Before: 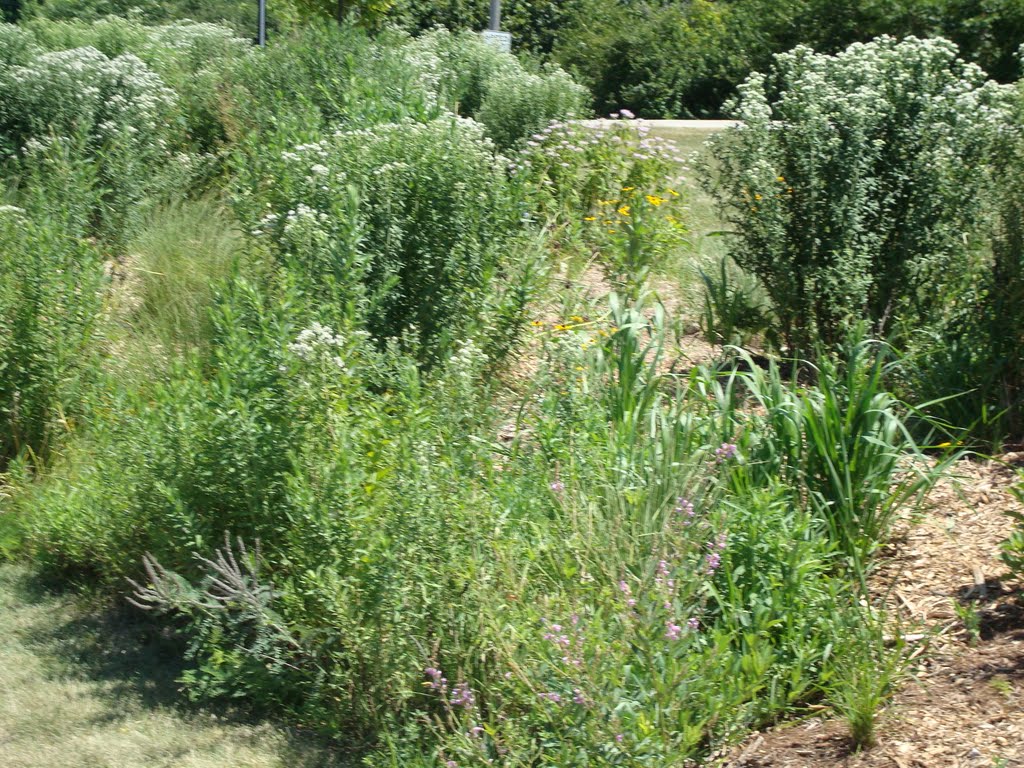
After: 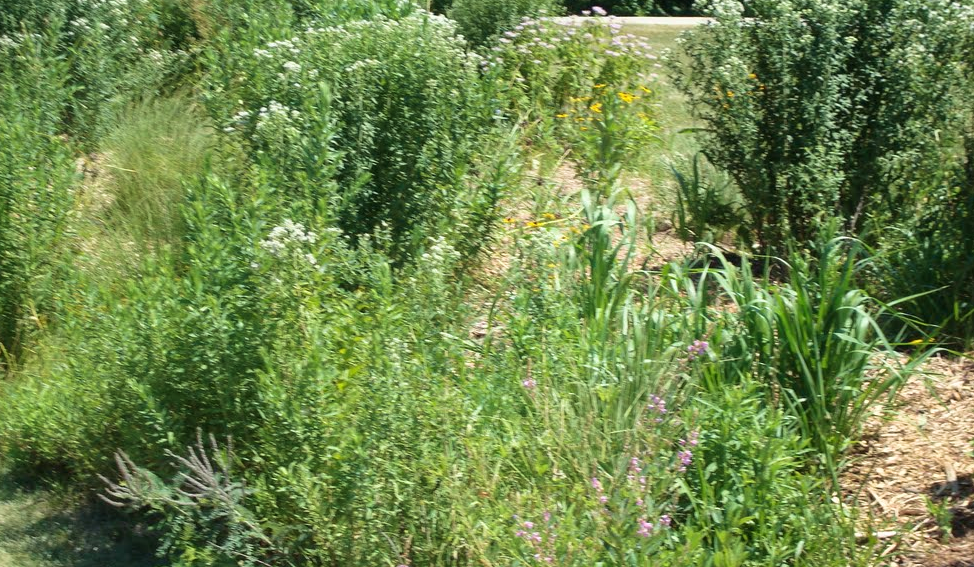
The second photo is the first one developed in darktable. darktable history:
crop and rotate: left 2.768%, top 13.465%, right 2.049%, bottom 12.652%
velvia: on, module defaults
